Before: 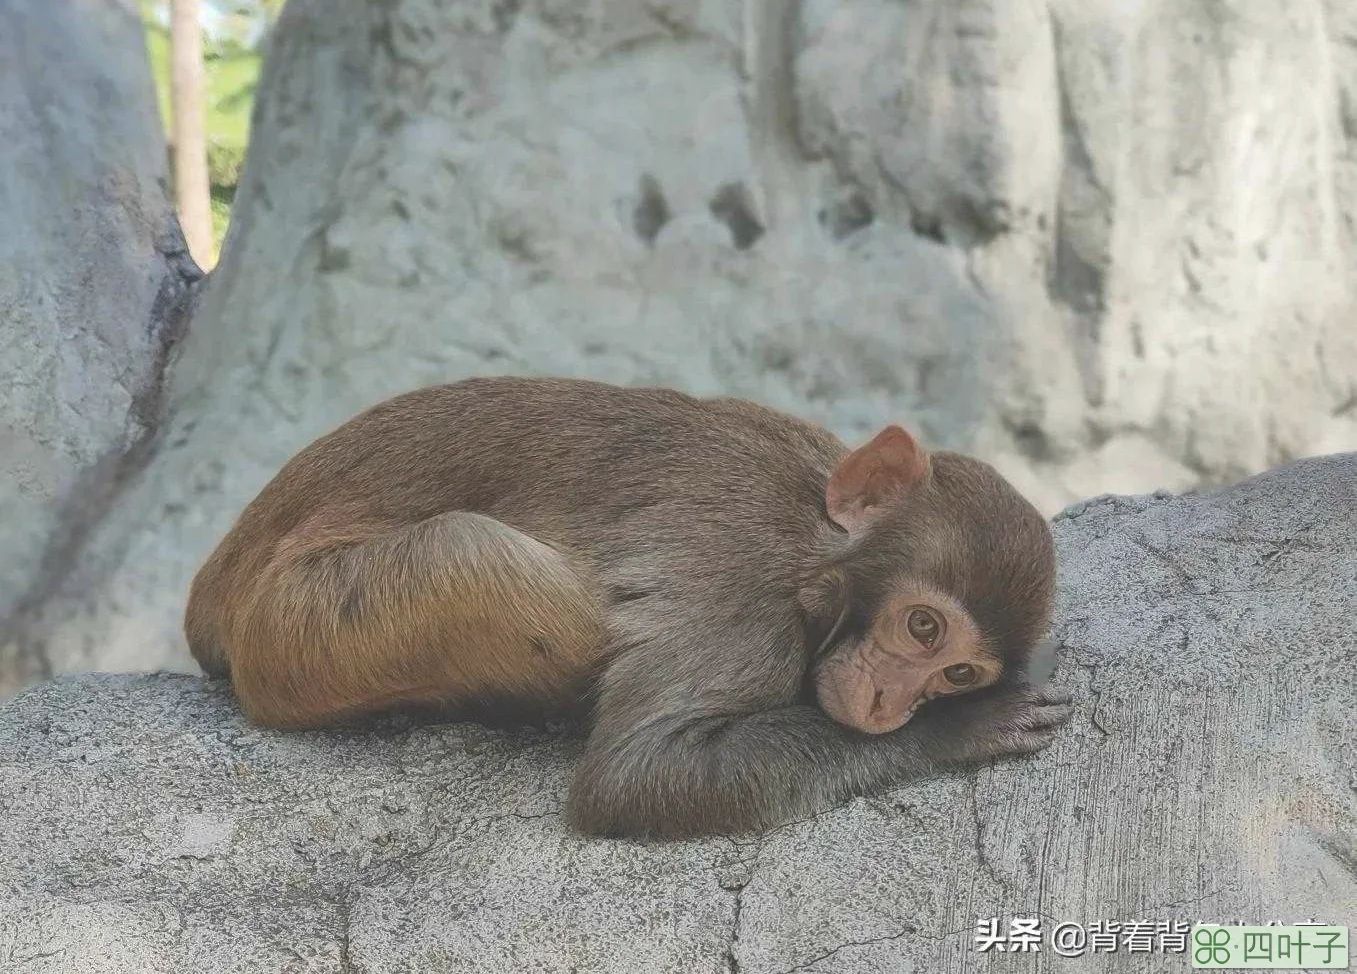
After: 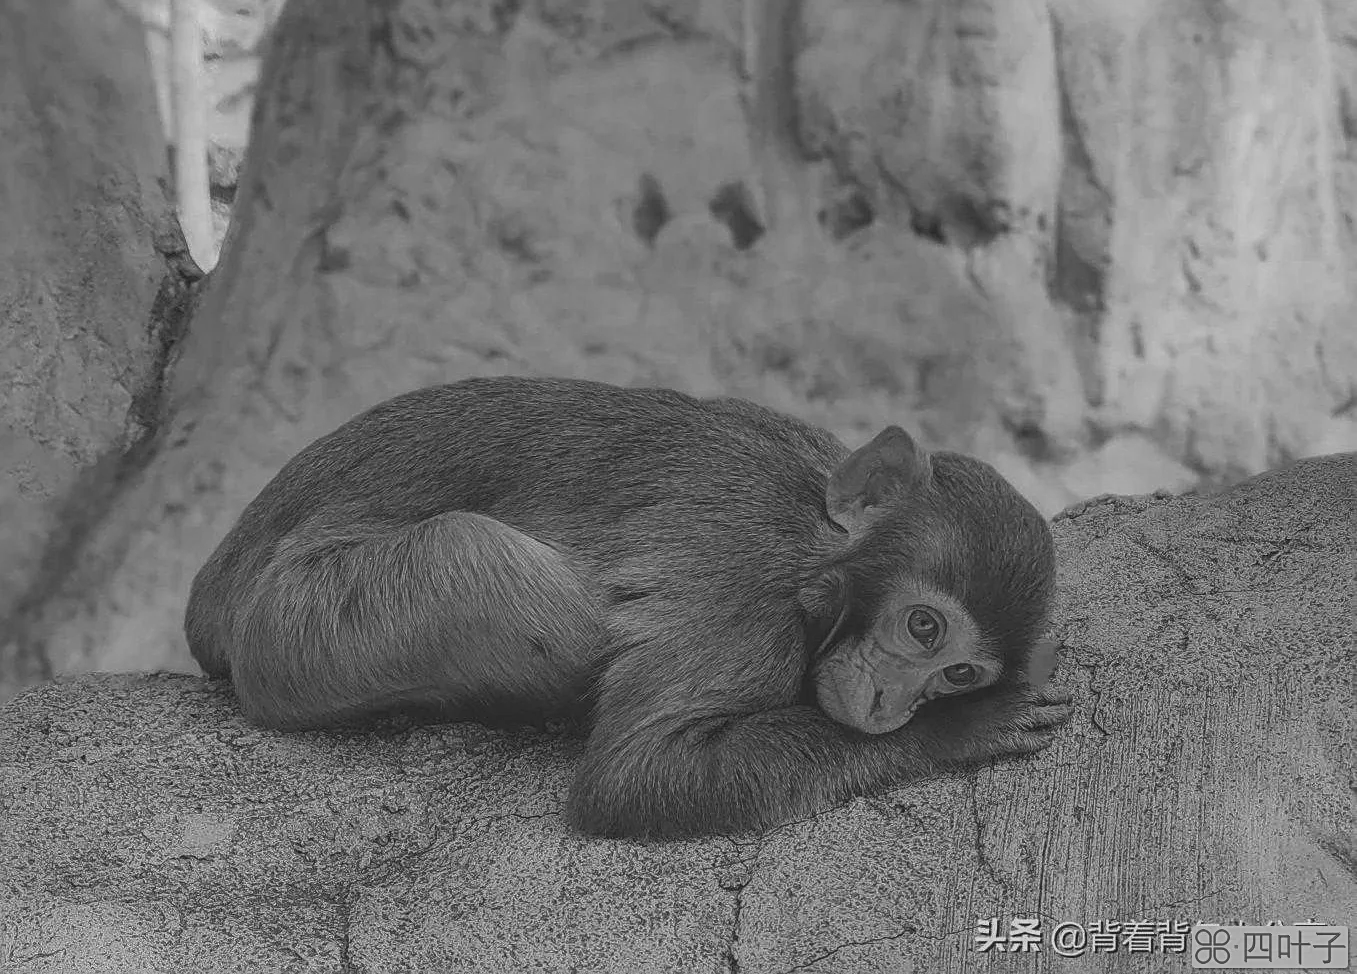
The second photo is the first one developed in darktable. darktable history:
local contrast: on, module defaults
sharpen: on, module defaults
monochrome: a 79.32, b 81.83, size 1.1
